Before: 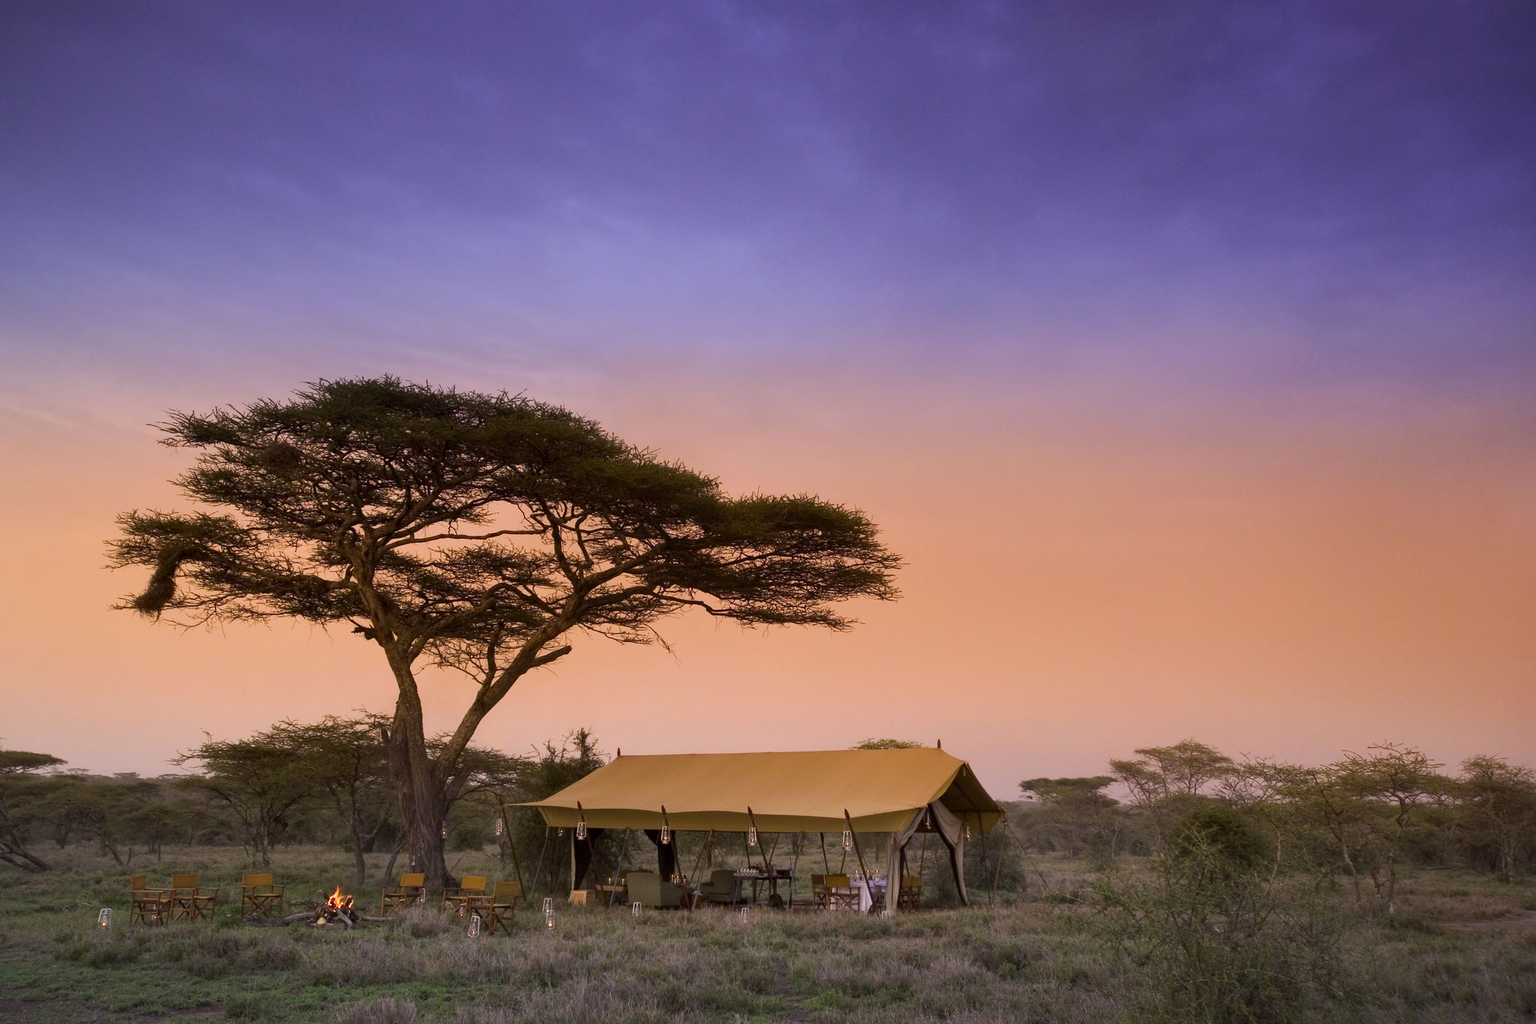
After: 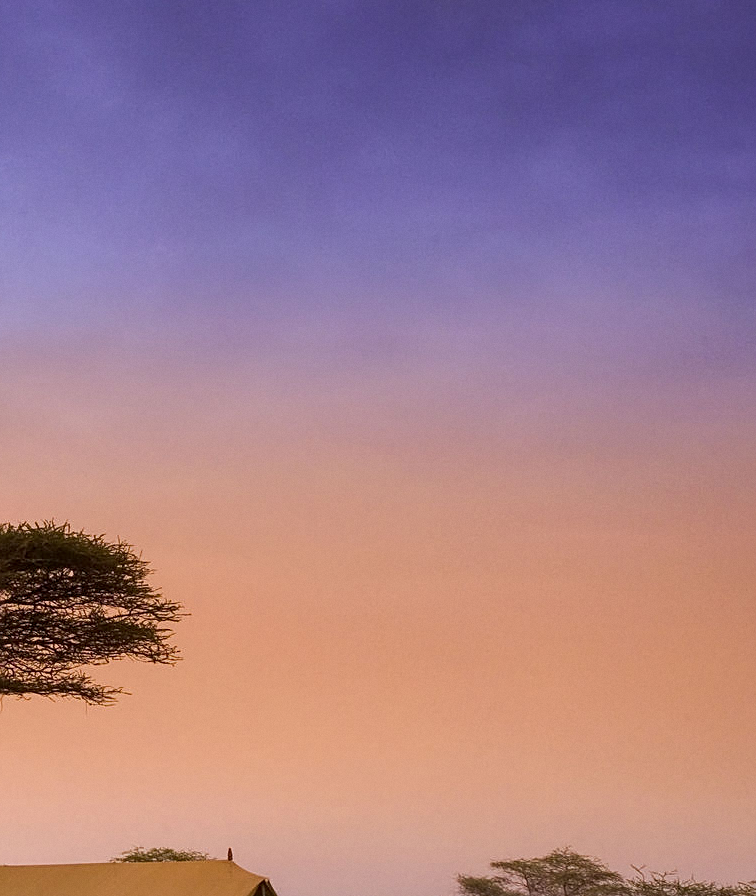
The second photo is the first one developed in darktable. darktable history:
grain: coarseness 0.09 ISO, strength 10%
crop and rotate: left 49.936%, top 10.094%, right 13.136%, bottom 24.256%
local contrast: on, module defaults
sharpen: on, module defaults
